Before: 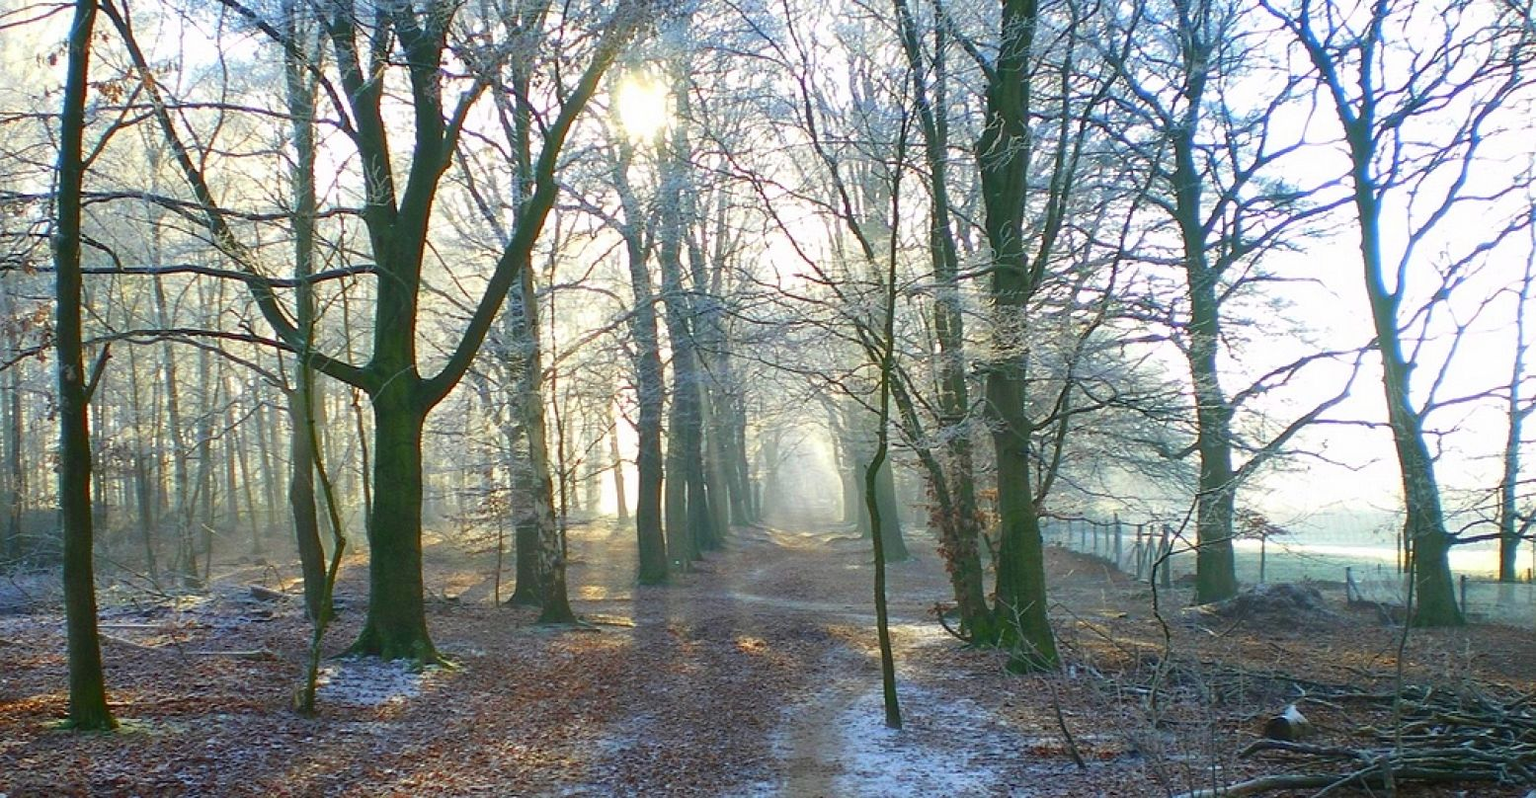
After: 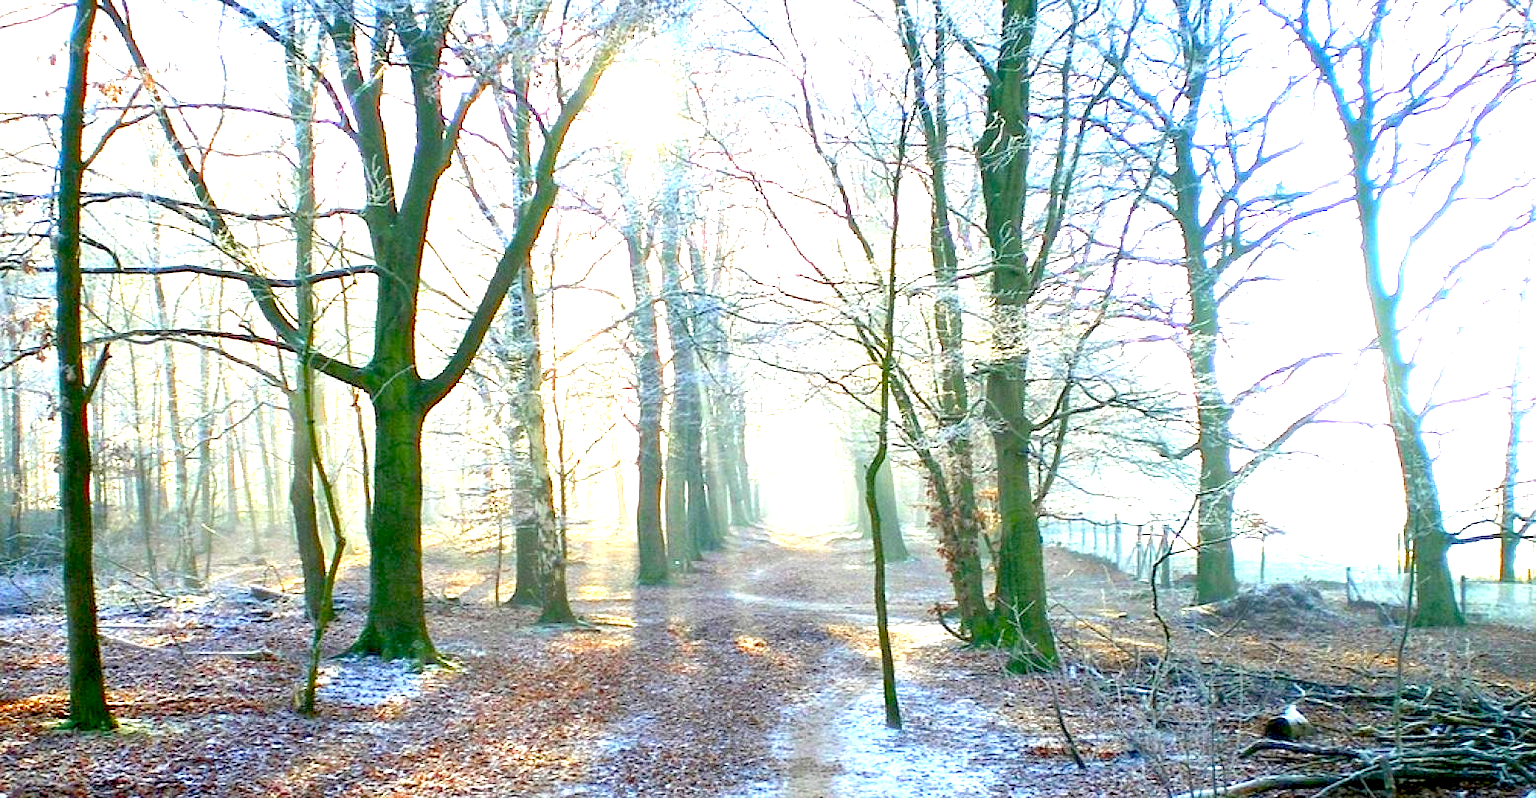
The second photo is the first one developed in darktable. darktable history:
exposure: black level correction 0.014, exposure 1.763 EV, compensate highlight preservation false
color correction: highlights b* -0.043
